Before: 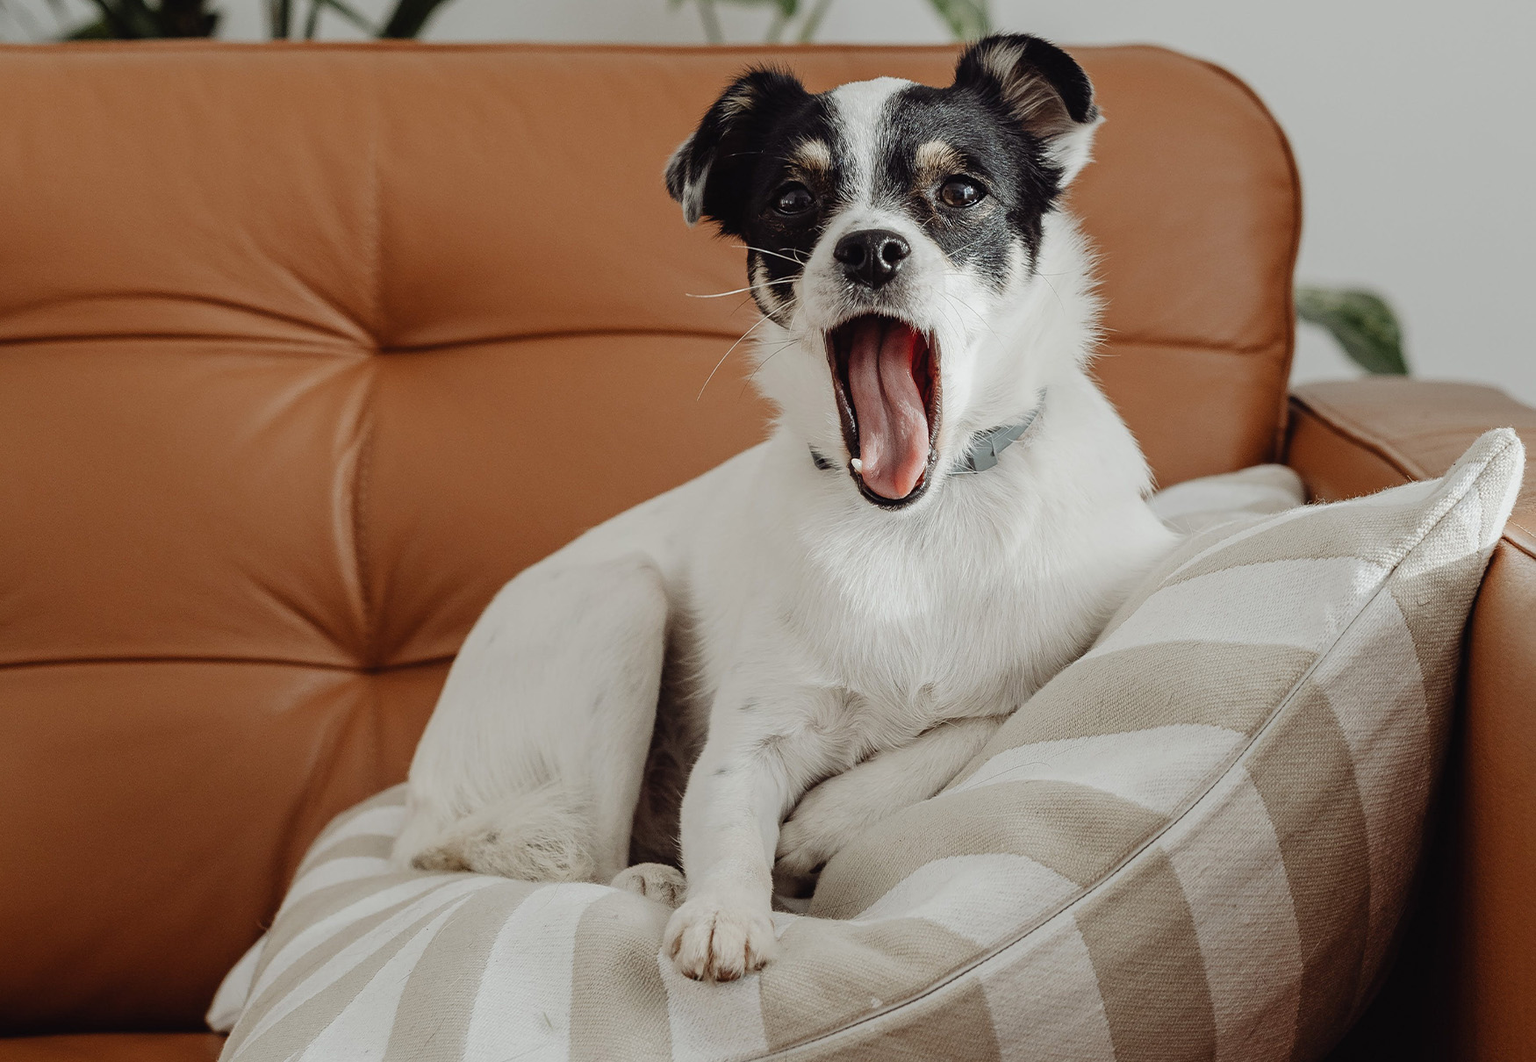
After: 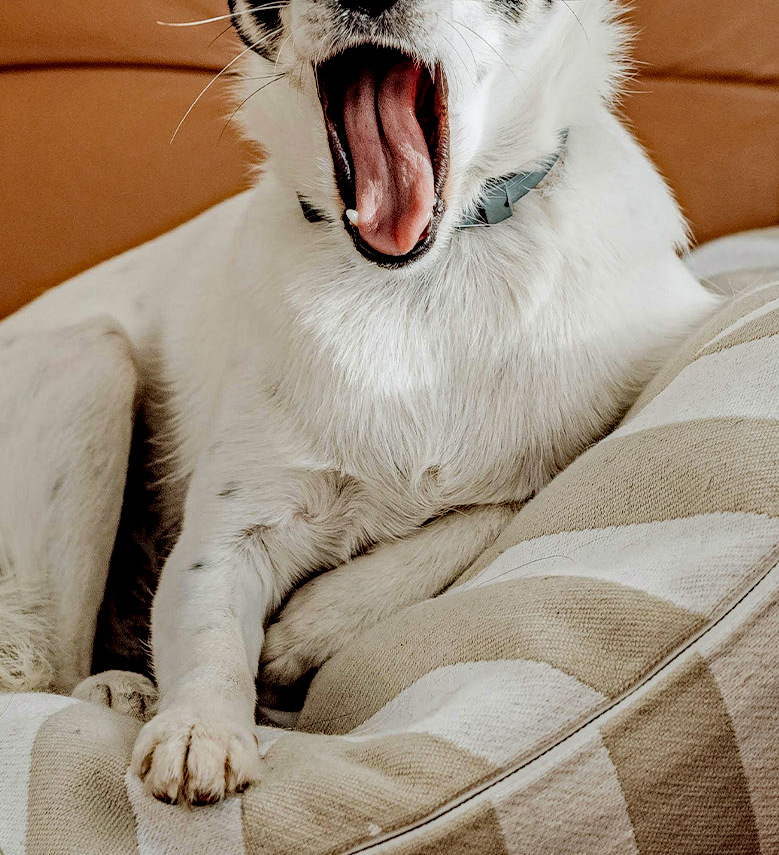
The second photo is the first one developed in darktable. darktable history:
crop: left 35.676%, top 25.911%, right 19.797%, bottom 3.413%
haze removal: strength 0.529, distance 0.919, compatibility mode true, adaptive false
velvia: on, module defaults
filmic rgb: black relative exposure -7.33 EV, white relative exposure 5.07 EV, hardness 3.22
local contrast: highlights 60%, shadows 62%, detail 160%
tone equalizer: -8 EV -0.405 EV, -7 EV -0.354 EV, -6 EV -0.332 EV, -5 EV -0.214 EV, -3 EV 0.257 EV, -2 EV 0.352 EV, -1 EV 0.376 EV, +0 EV 0.386 EV
